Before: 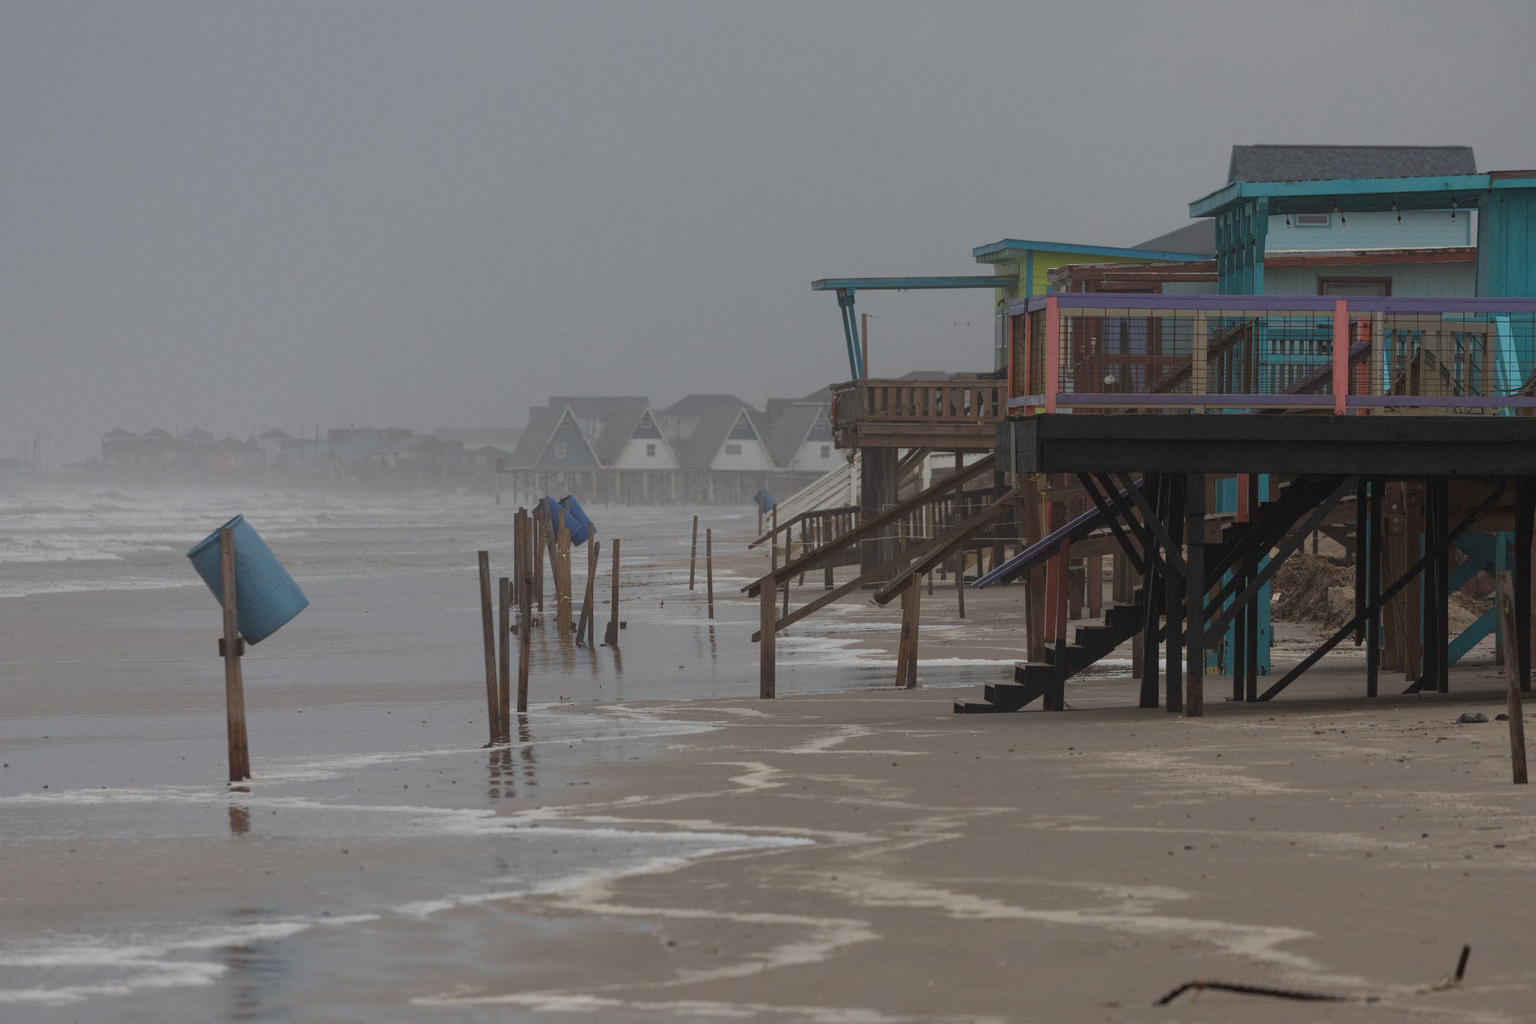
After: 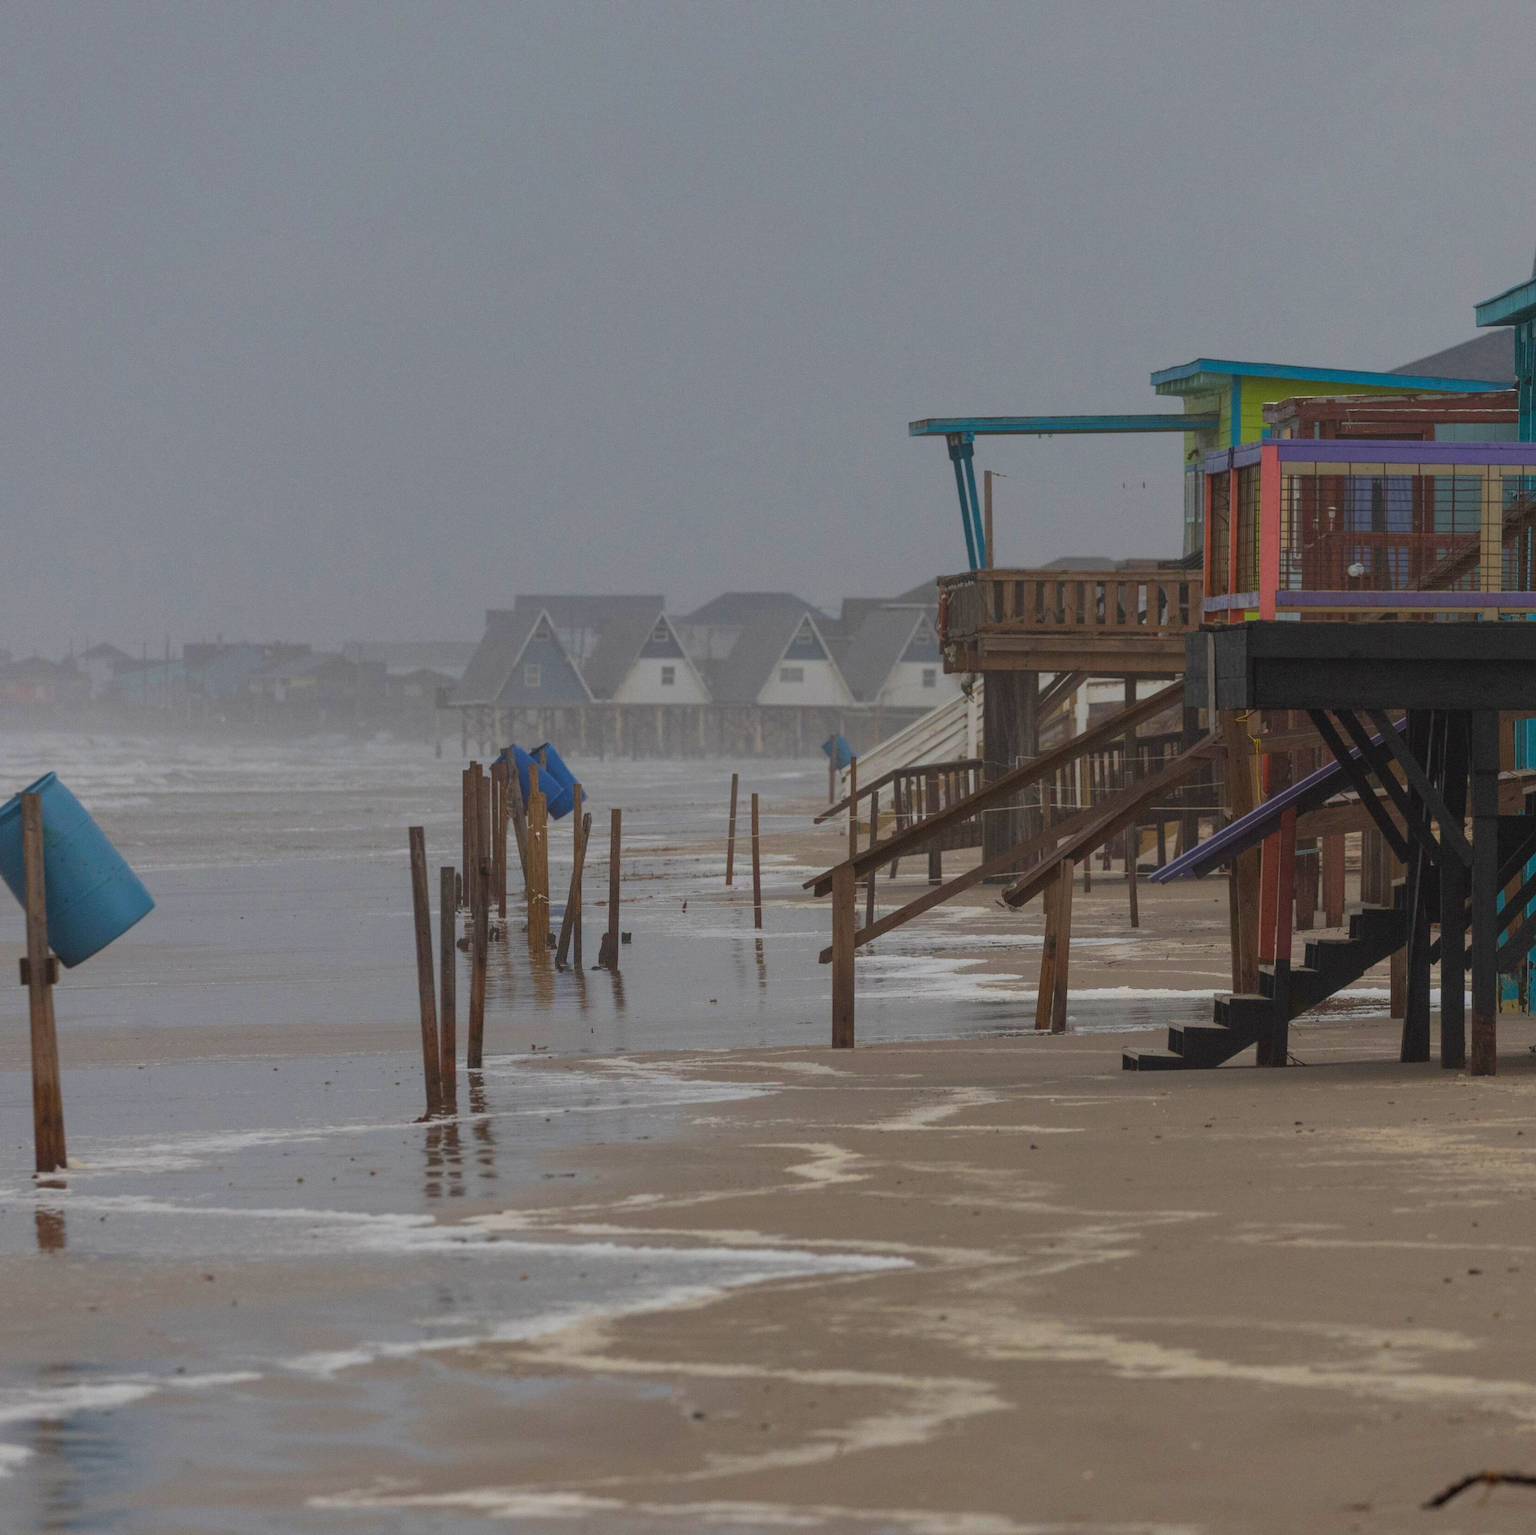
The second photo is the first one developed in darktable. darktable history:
local contrast: detail 142%
contrast brightness saturation: contrast -0.19, saturation 0.19
crop and rotate: left 13.409%, right 19.924%
vibrance: vibrance 100%
velvia: on, module defaults
